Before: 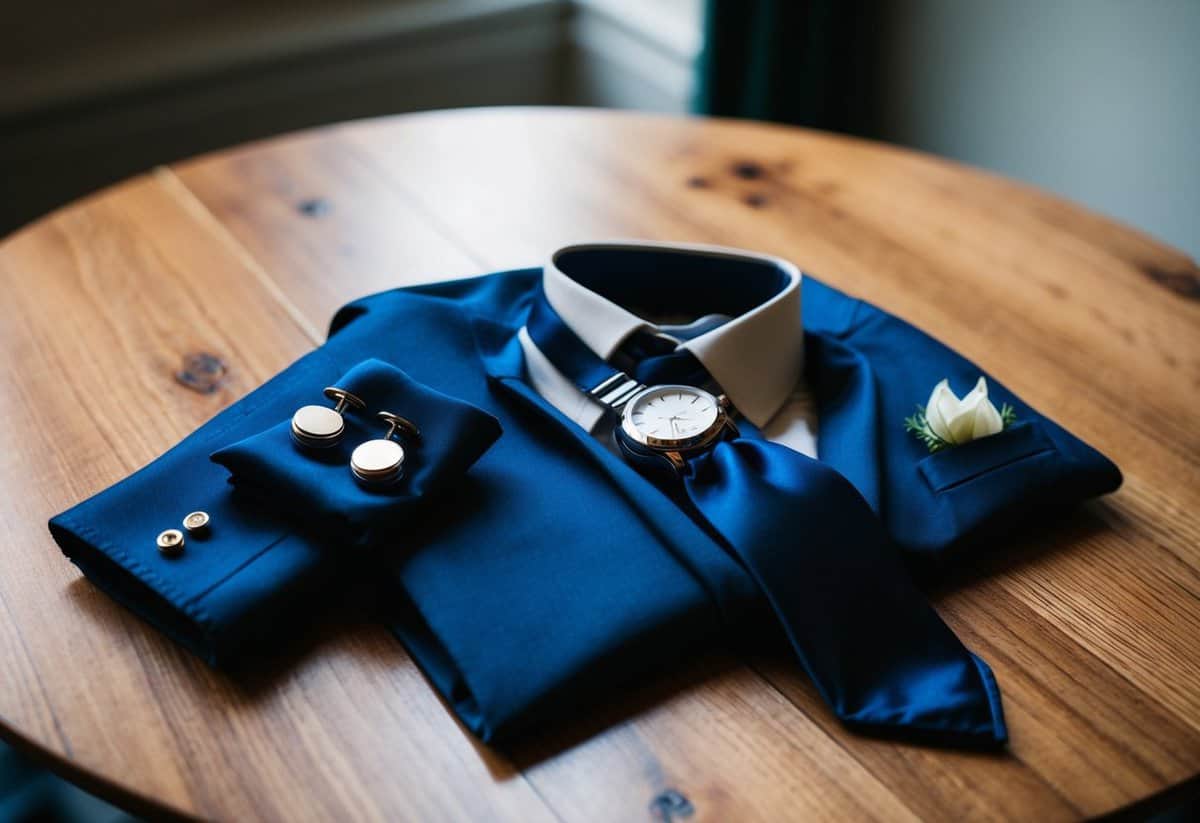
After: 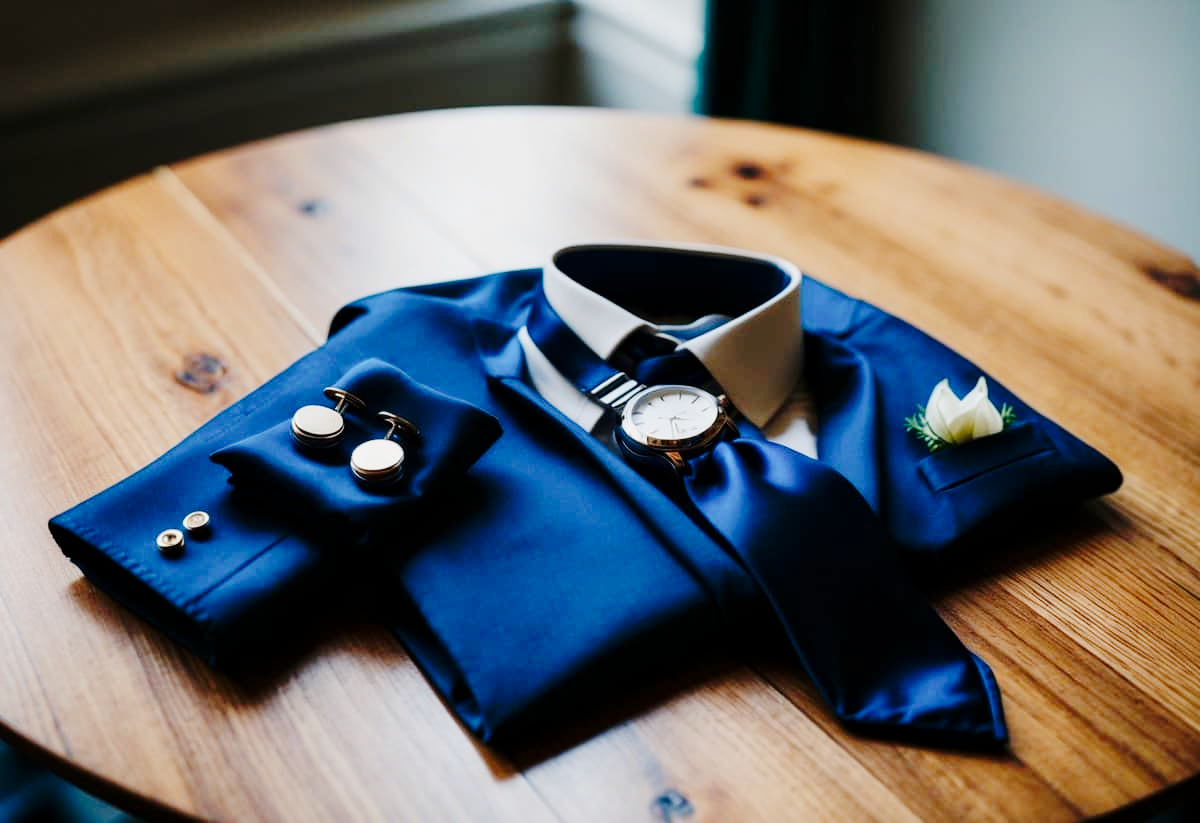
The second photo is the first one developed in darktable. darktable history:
tone curve: curves: ch0 [(0.014, 0) (0.13, 0.09) (0.227, 0.211) (0.33, 0.395) (0.494, 0.615) (0.662, 0.76) (0.795, 0.846) (1, 0.969)]; ch1 [(0, 0) (0.366, 0.367) (0.447, 0.416) (0.473, 0.484) (0.504, 0.502) (0.525, 0.518) (0.564, 0.601) (0.634, 0.66) (0.746, 0.804) (1, 1)]; ch2 [(0, 0) (0.333, 0.346) (0.375, 0.375) (0.424, 0.43) (0.476, 0.498) (0.496, 0.505) (0.517, 0.522) (0.548, 0.548) (0.579, 0.618) (0.651, 0.674) (0.688, 0.728) (1, 1)], preserve colors none
